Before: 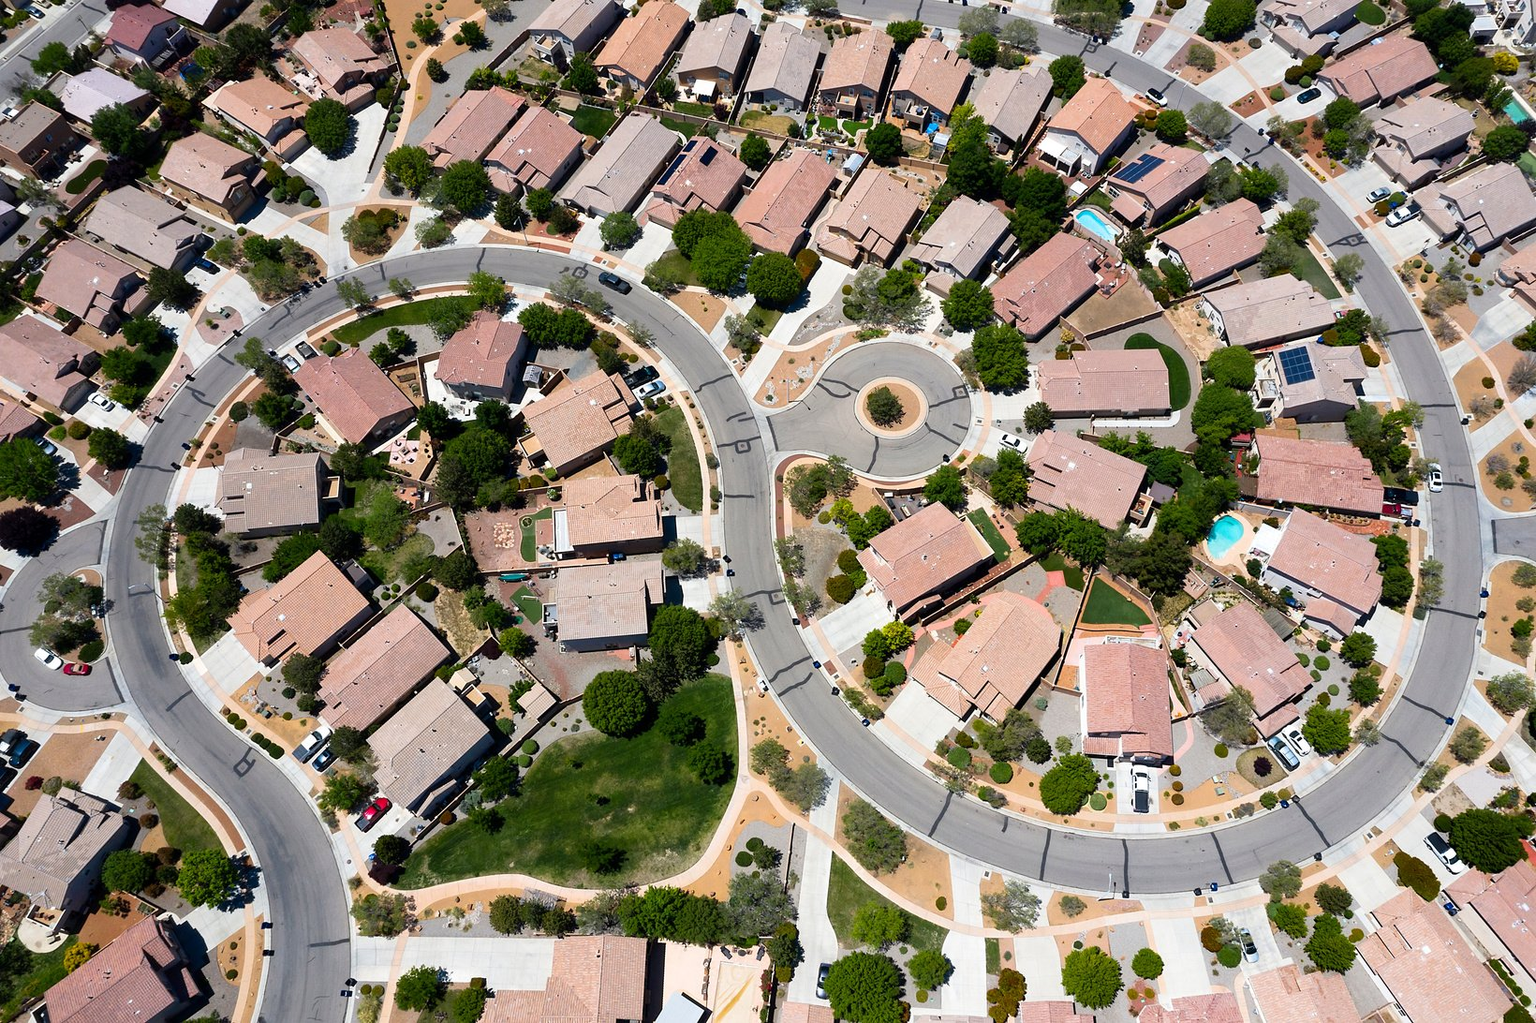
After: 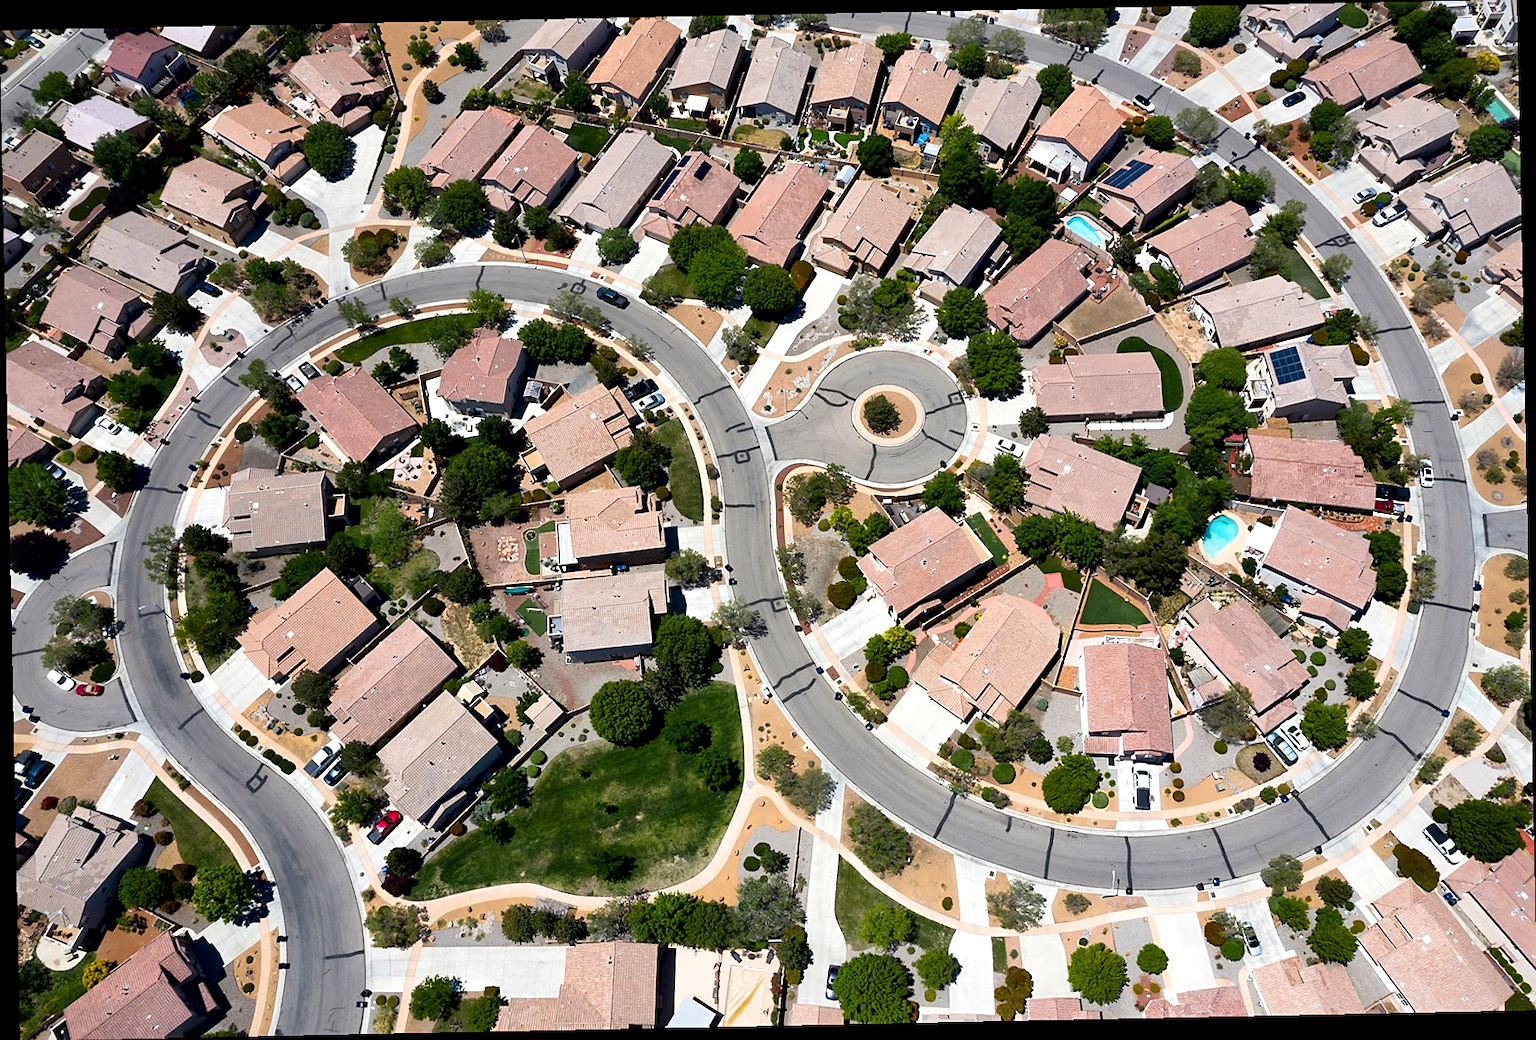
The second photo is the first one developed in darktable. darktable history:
sharpen: amount 0.2
rotate and perspective: rotation -1.17°, automatic cropping off
local contrast: mode bilateral grid, contrast 25, coarseness 60, detail 151%, midtone range 0.2
